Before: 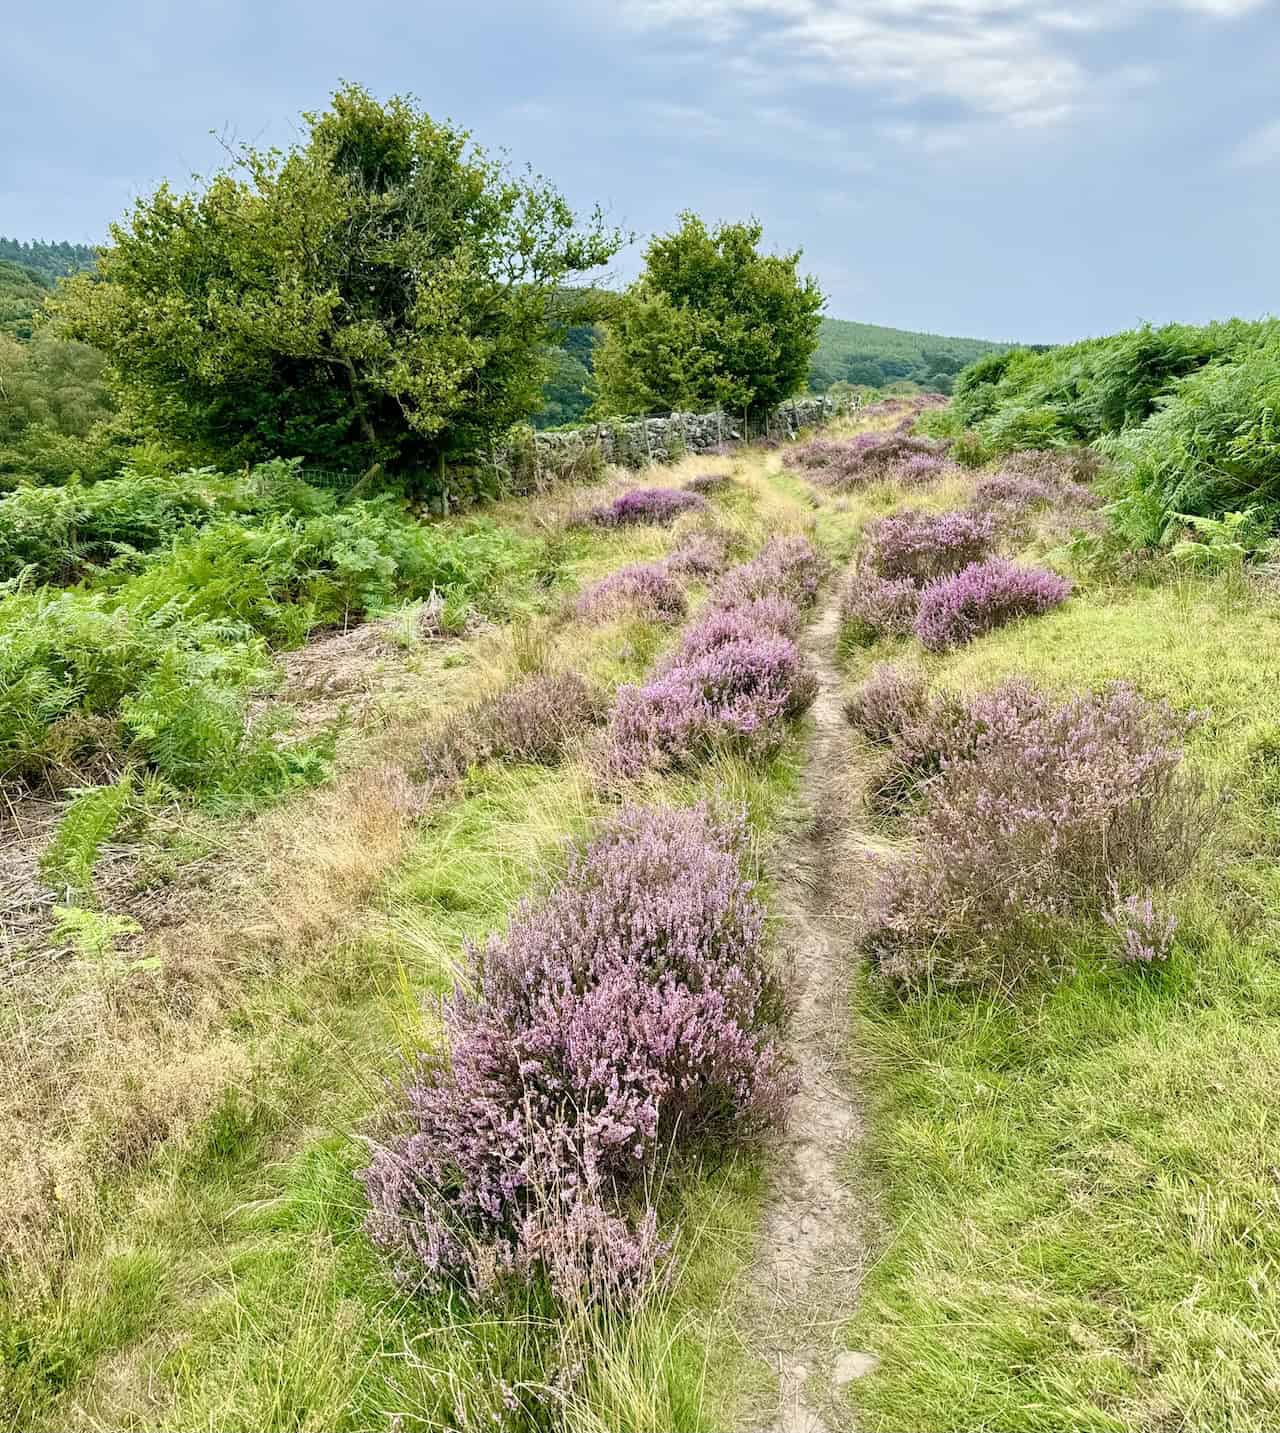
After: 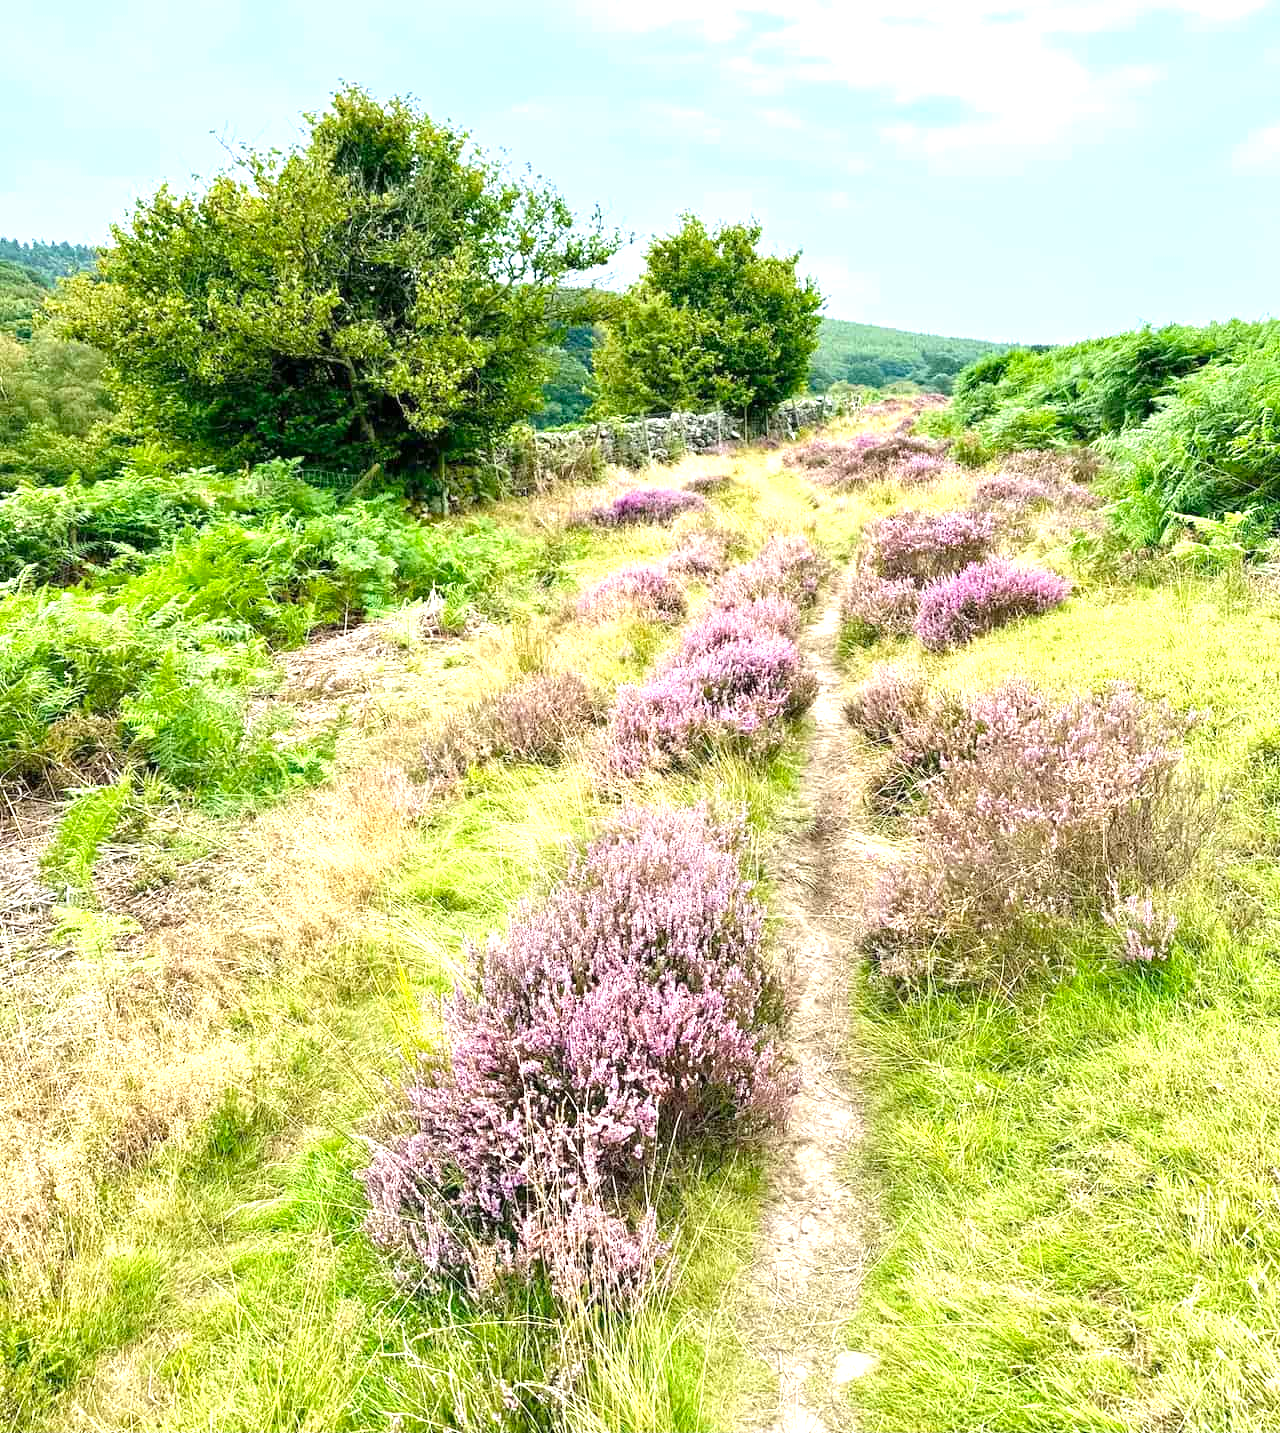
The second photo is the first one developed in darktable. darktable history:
exposure: black level correction 0, exposure 0.932 EV, compensate highlight preservation false
